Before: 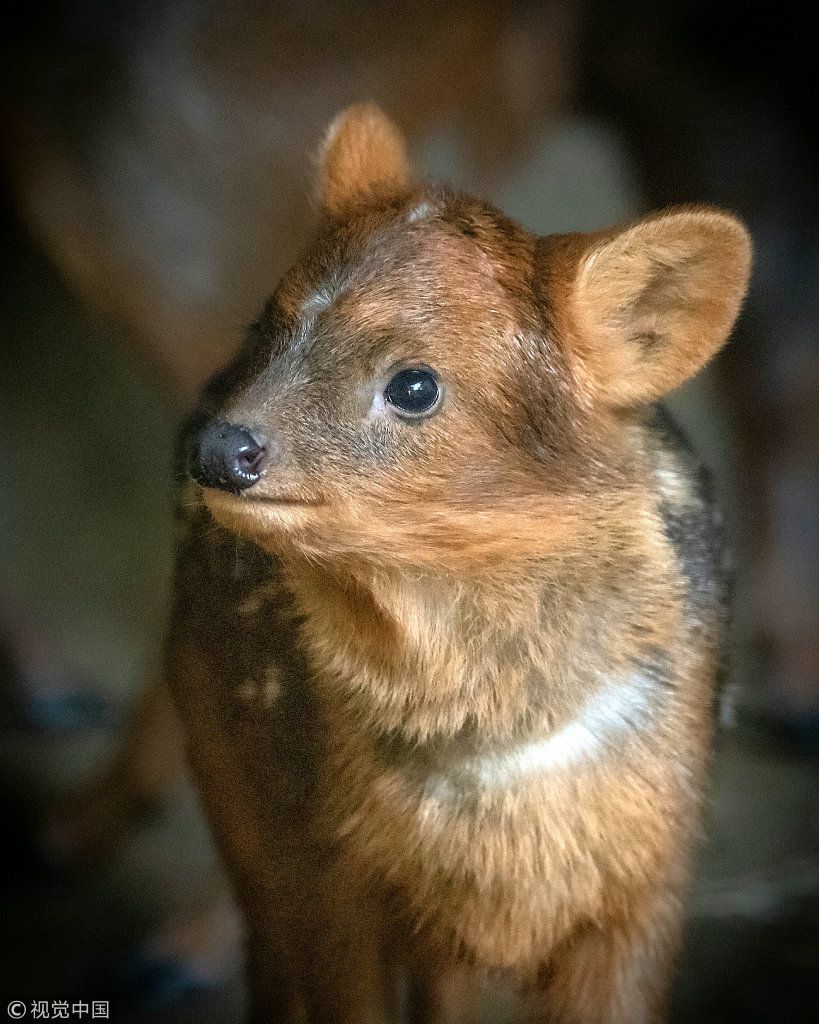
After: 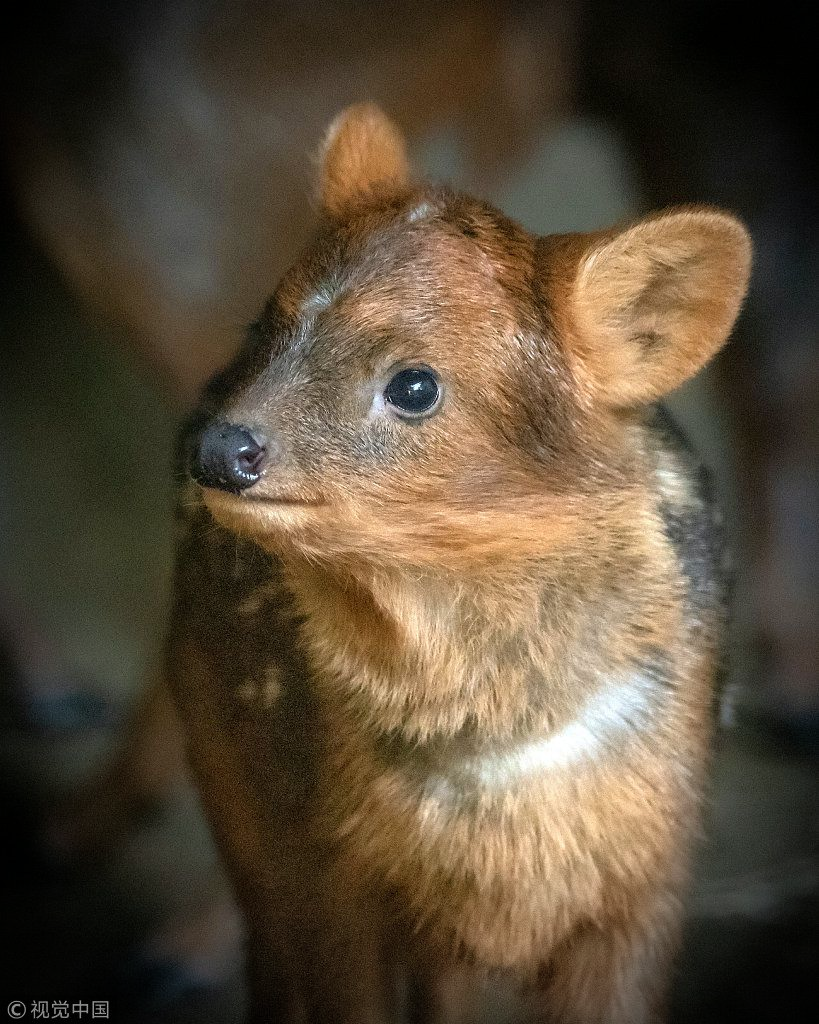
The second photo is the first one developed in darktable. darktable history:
vignetting: fall-off radius 59.93%, center (0.034, -0.087), automatic ratio true
